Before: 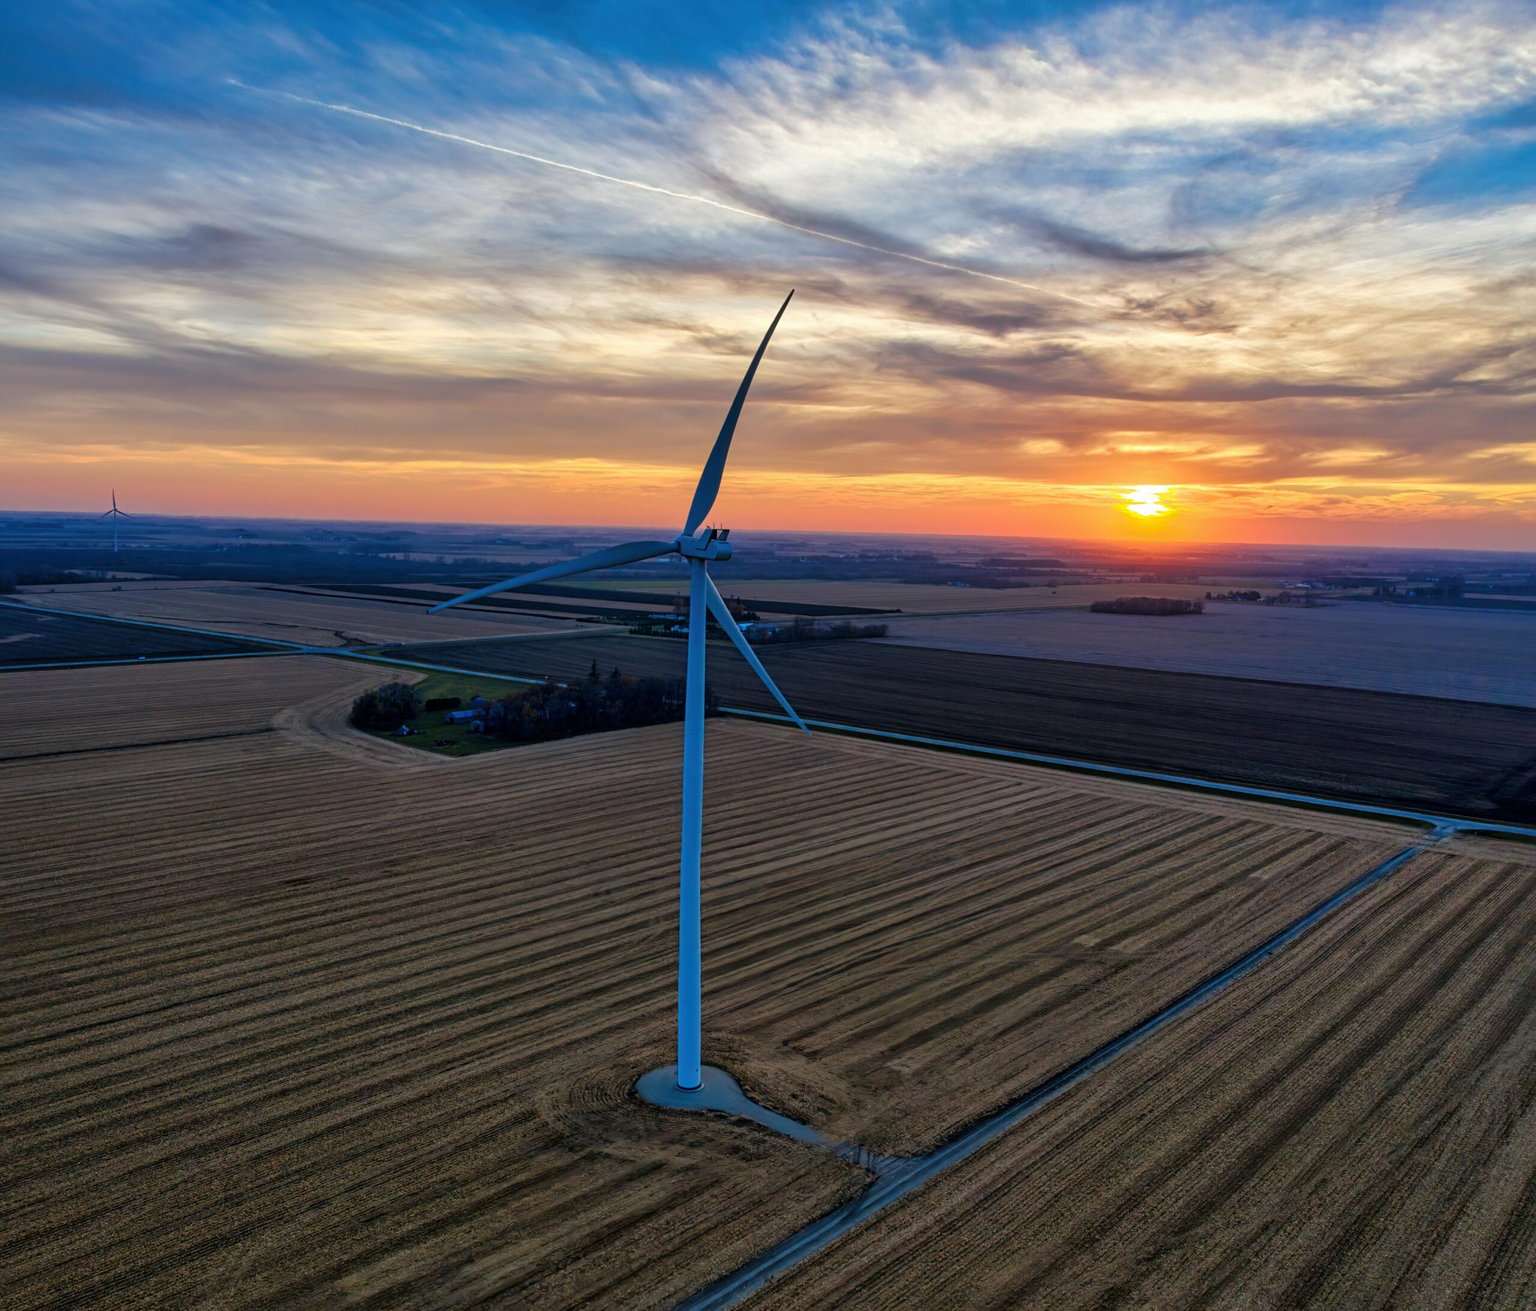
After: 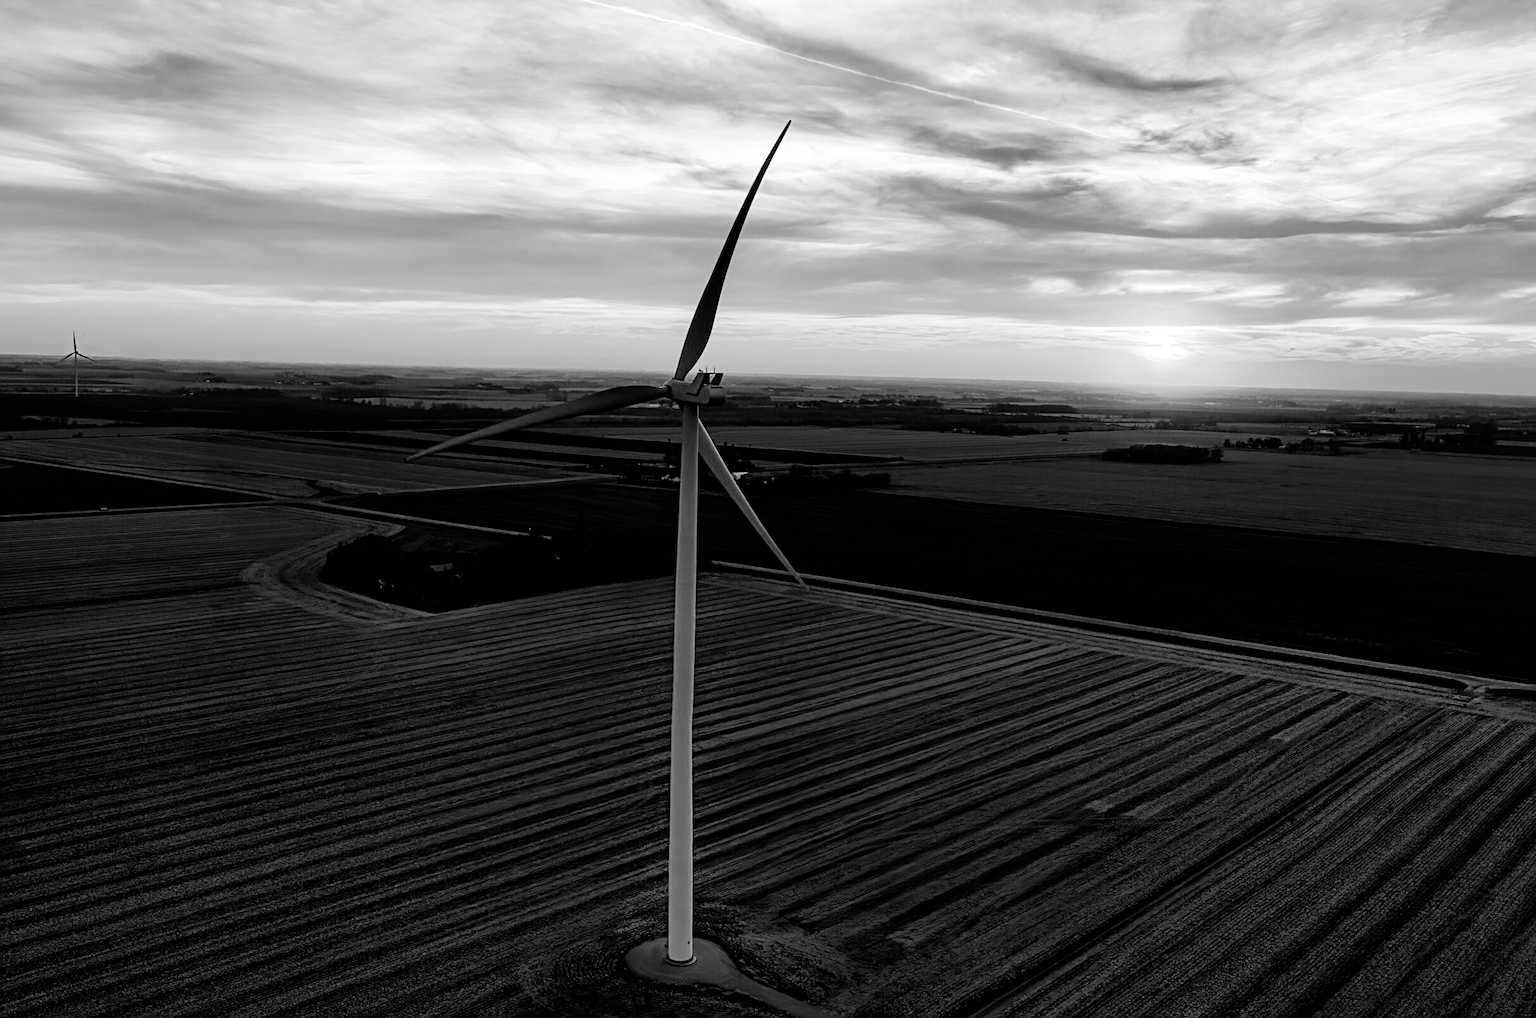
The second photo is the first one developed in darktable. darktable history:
crop and rotate: left 2.842%, top 13.402%, right 2.187%, bottom 12.791%
color zones: curves: ch0 [(0.203, 0.433) (0.607, 0.517) (0.697, 0.696) (0.705, 0.897)], mix 41.16%
tone equalizer: -8 EV -1.07 EV, -7 EV -0.989 EV, -6 EV -0.842 EV, -5 EV -0.612 EV, -3 EV 0.594 EV, -2 EV 0.866 EV, -1 EV 1.01 EV, +0 EV 1.06 EV, smoothing diameter 2.21%, edges refinement/feathering 19.94, mask exposure compensation -1.57 EV, filter diffusion 5
filmic rgb: black relative exposure -5.1 EV, white relative exposure 3.19 EV, hardness 3.44, contrast 1.197, highlights saturation mix -49.34%, preserve chrominance no, color science v4 (2020), contrast in shadows soft, contrast in highlights soft
sharpen: amount 0.474
